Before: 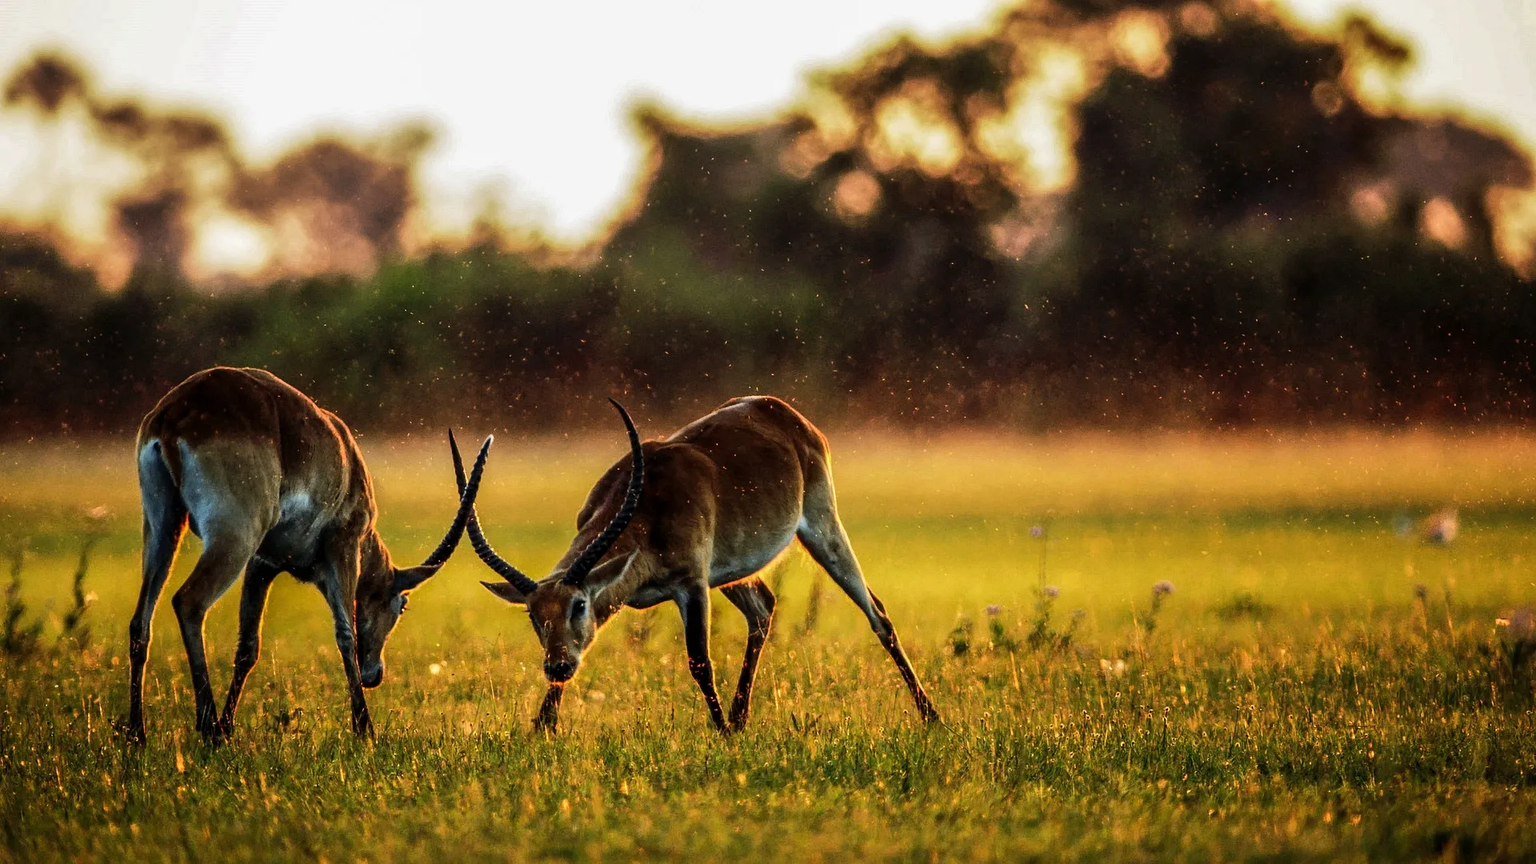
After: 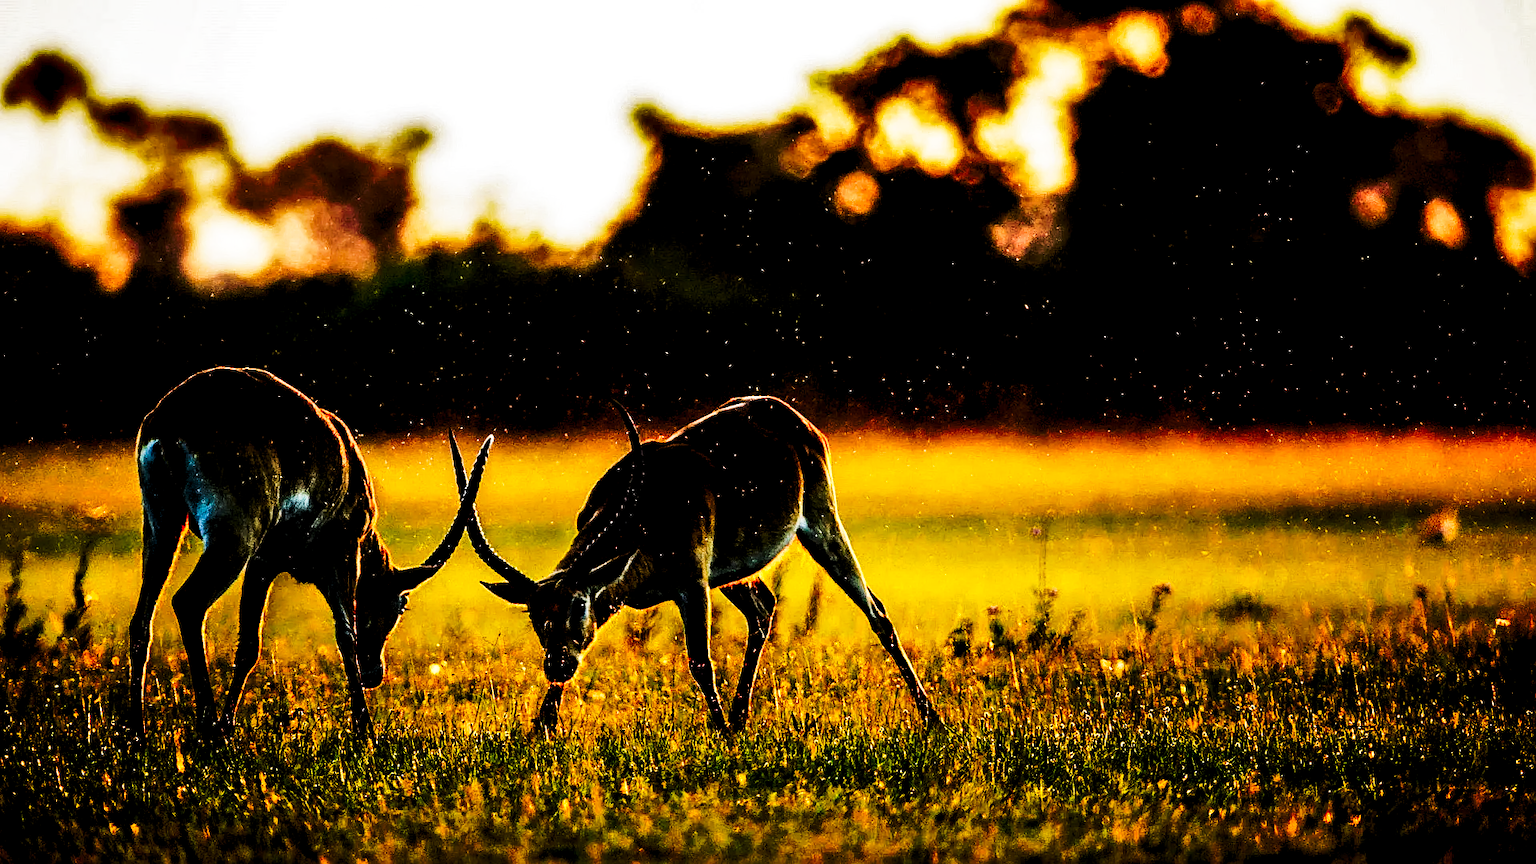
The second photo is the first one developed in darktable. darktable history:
levels: levels [0.031, 0.5, 0.969]
sharpen: on, module defaults
exposure: exposure 0.251 EV, compensate highlight preservation false
contrast brightness saturation: contrast 0.093, brightness -0.607, saturation 0.168
tone curve: curves: ch0 [(0, 0) (0.003, 0.003) (0.011, 0.013) (0.025, 0.028) (0.044, 0.05) (0.069, 0.078) (0.1, 0.113) (0.136, 0.153) (0.177, 0.2) (0.224, 0.271) (0.277, 0.374) (0.335, 0.47) (0.399, 0.574) (0.468, 0.688) (0.543, 0.79) (0.623, 0.859) (0.709, 0.919) (0.801, 0.957) (0.898, 0.978) (1, 1)], preserve colors none
shadows and highlights: radius 108.33, shadows 41.3, highlights -72.94, low approximation 0.01, soften with gaussian
contrast equalizer: y [[0.5 ×6], [0.5 ×6], [0.5, 0.5, 0.501, 0.545, 0.707, 0.863], [0 ×6], [0 ×6]], mix -0.996
filmic rgb: black relative exposure -5.08 EV, white relative exposure 3.97 EV, hardness 2.89, contrast 1.298, iterations of high-quality reconstruction 0
